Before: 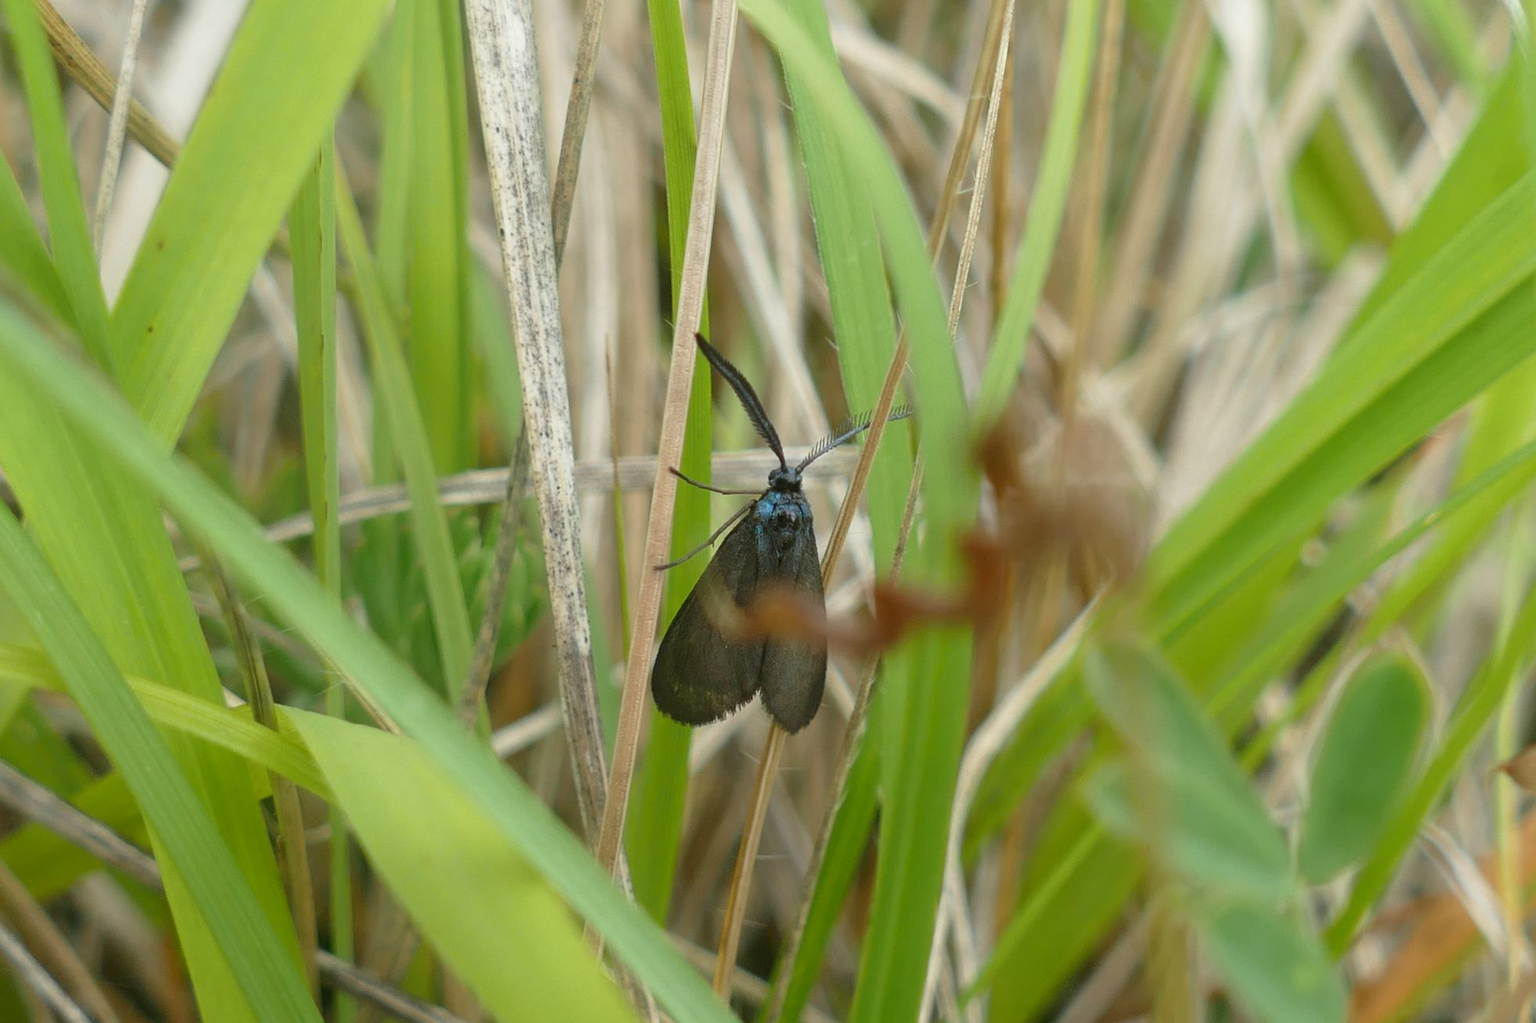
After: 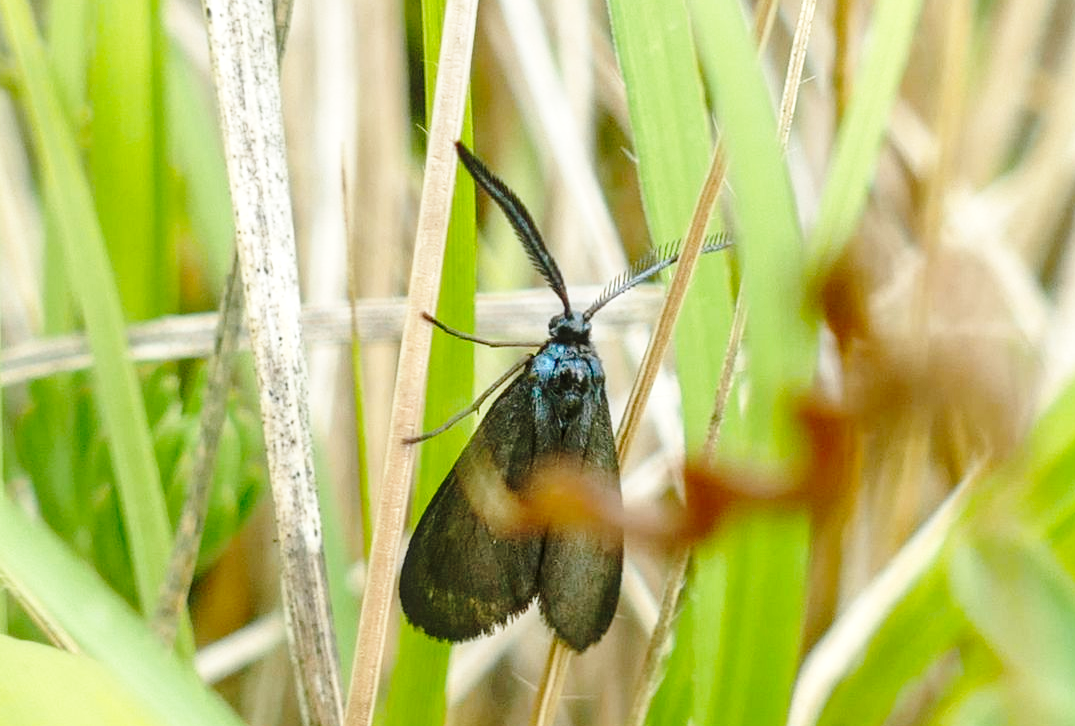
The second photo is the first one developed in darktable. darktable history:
local contrast: on, module defaults
base curve: curves: ch0 [(0, 0) (0.028, 0.03) (0.105, 0.232) (0.387, 0.748) (0.754, 0.968) (1, 1)], preserve colors none
crop and rotate: left 22.127%, top 21.82%, right 22.976%, bottom 22.567%
